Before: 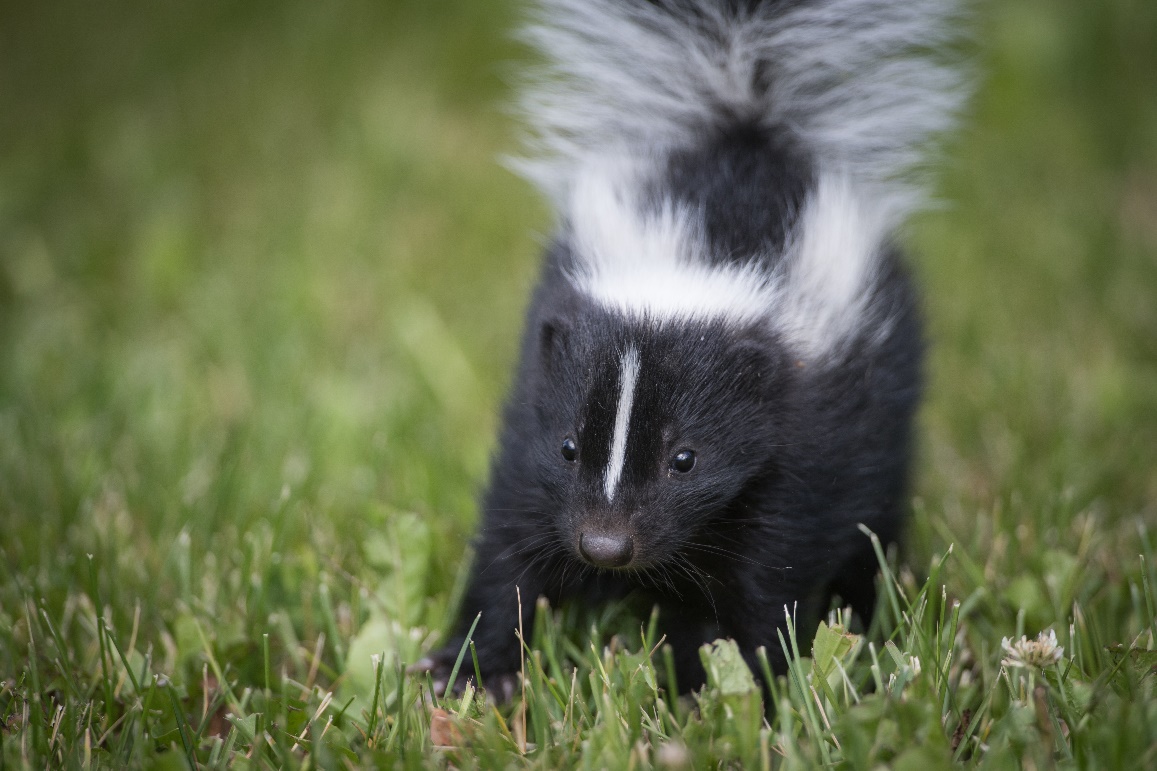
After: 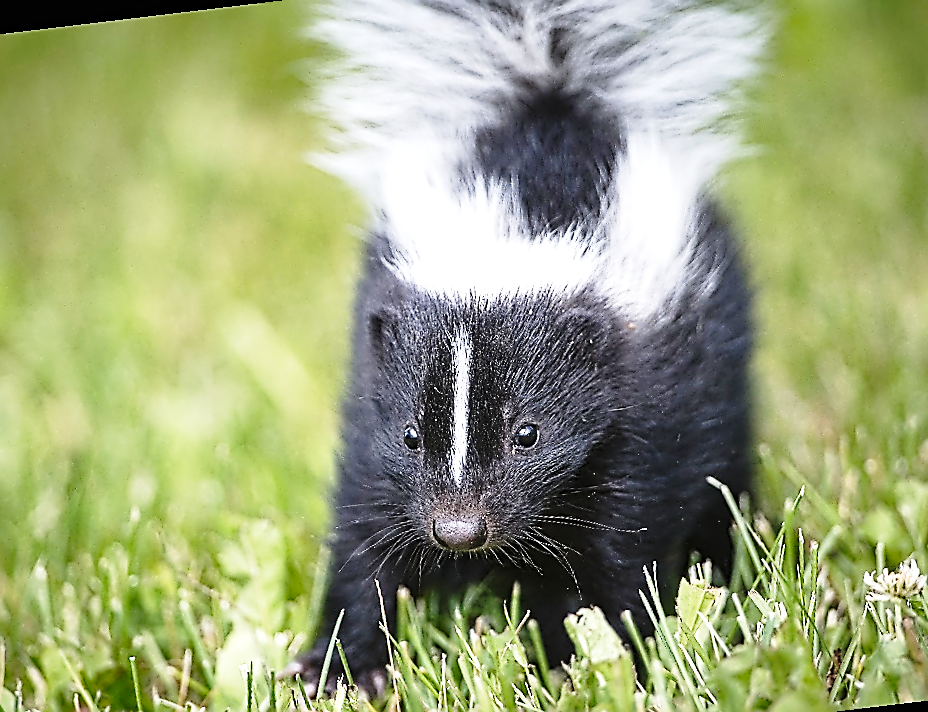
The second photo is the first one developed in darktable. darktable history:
sharpen: radius 1.4, amount 1.25, threshold 0.7
contrast equalizer: y [[0.5, 0.5, 0.5, 0.515, 0.749, 0.84], [0.5 ×6], [0.5 ×6], [0, 0, 0, 0.001, 0.067, 0.262], [0 ×6]]
crop: left 16.768%, top 8.653%, right 8.362%, bottom 12.485%
rotate and perspective: rotation -6.83°, automatic cropping off
shadows and highlights: shadows 53, soften with gaussian
exposure: black level correction 0, exposure 0.7 EV, compensate exposure bias true, compensate highlight preservation false
base curve: curves: ch0 [(0, 0) (0.028, 0.03) (0.121, 0.232) (0.46, 0.748) (0.859, 0.968) (1, 1)], preserve colors none
